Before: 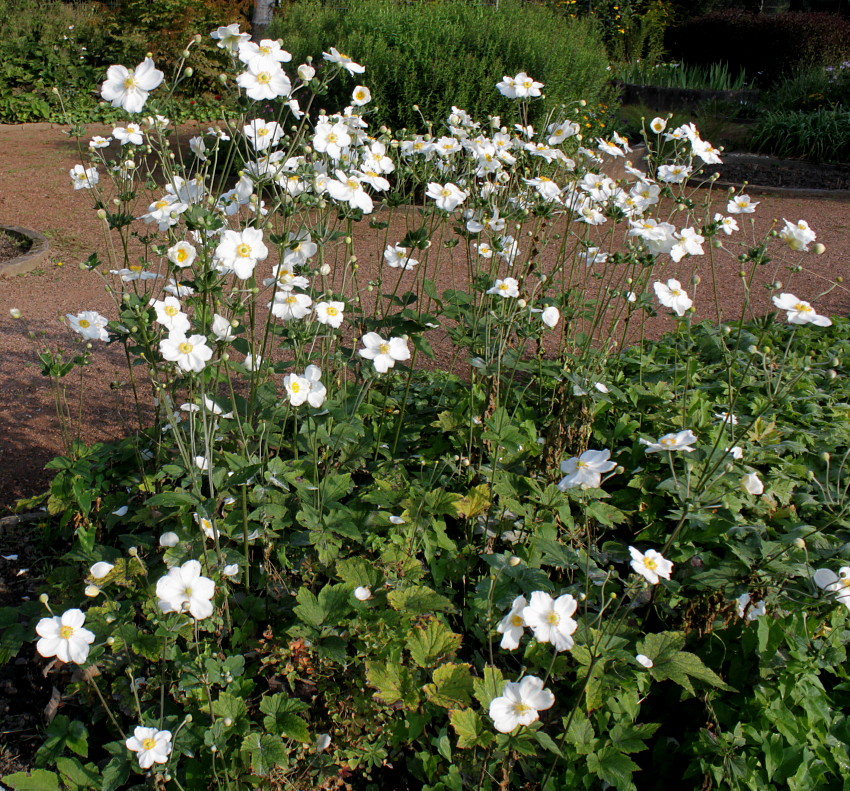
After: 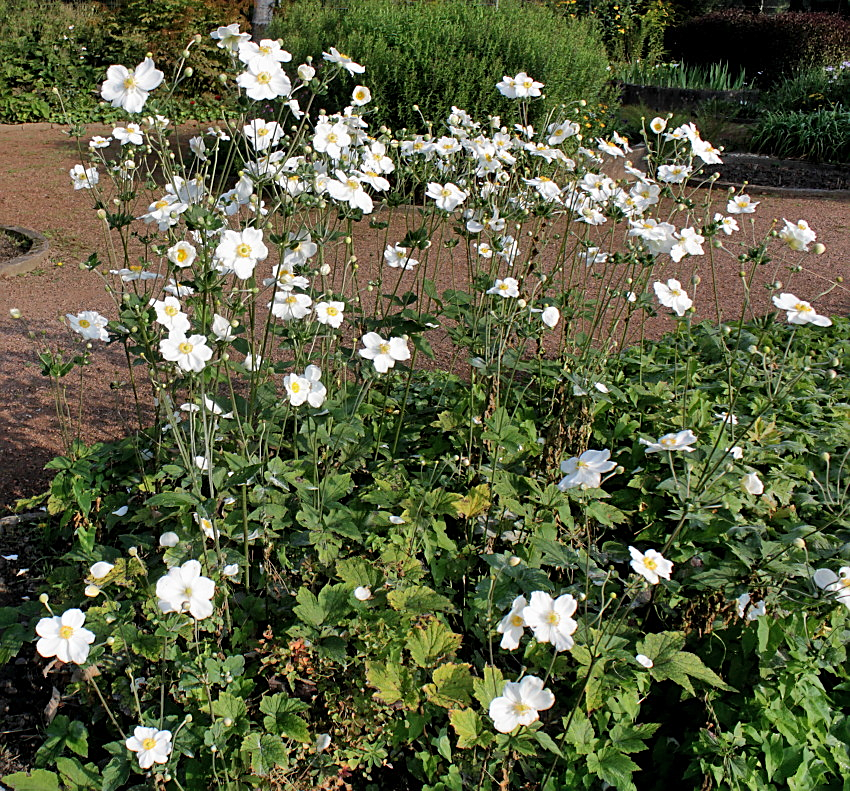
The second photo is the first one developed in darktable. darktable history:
shadows and highlights: shadows 58.23, highlights -60.14, soften with gaussian
sharpen: on, module defaults
